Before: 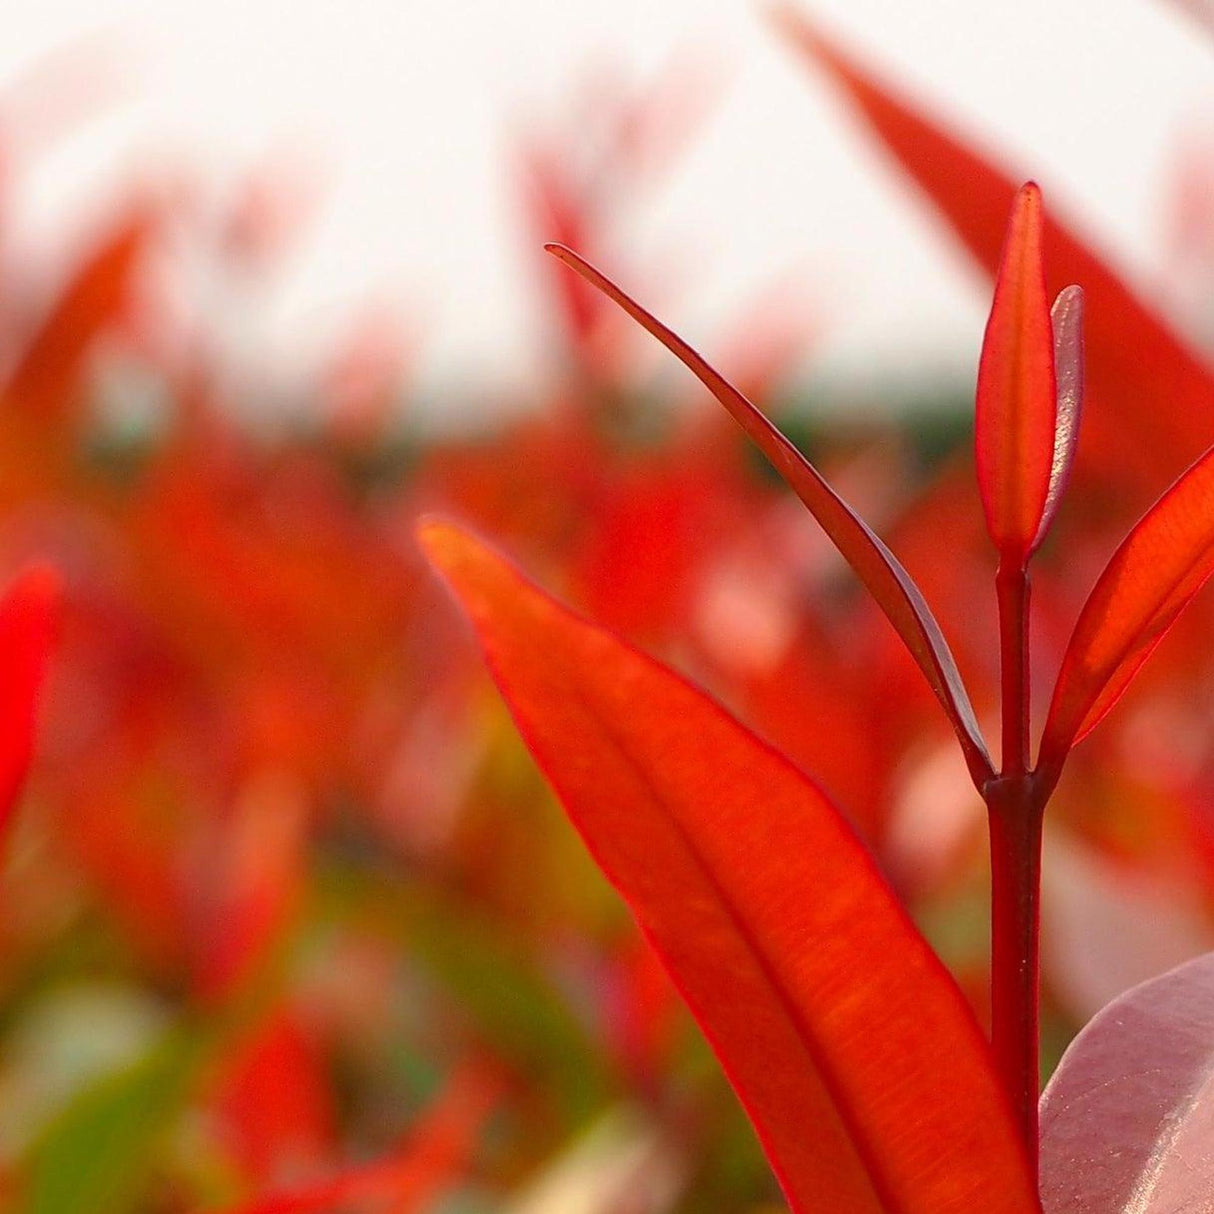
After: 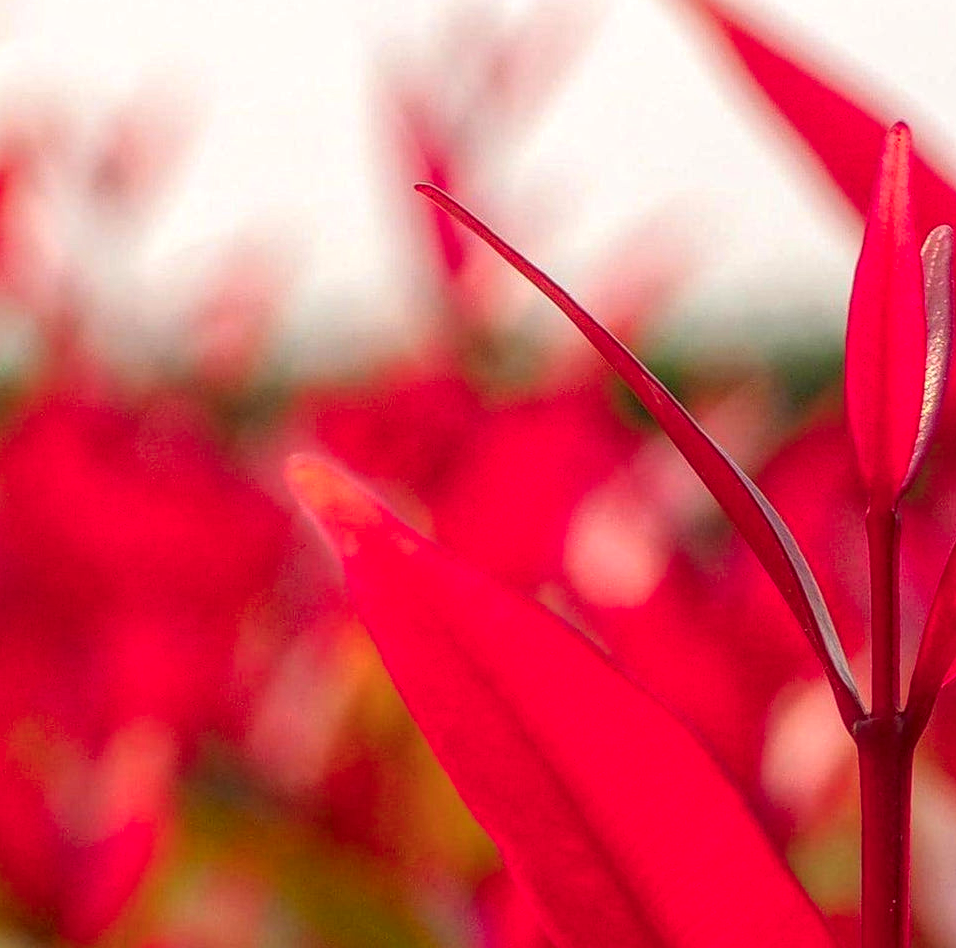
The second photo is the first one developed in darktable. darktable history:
local contrast: highlights 74%, shadows 55%, detail 176%, midtone range 0.207
crop and rotate: left 10.77%, top 5.1%, right 10.41%, bottom 16.76%
color zones: curves: ch1 [(0.235, 0.558) (0.75, 0.5)]; ch2 [(0.25, 0.462) (0.749, 0.457)], mix 25.94%
